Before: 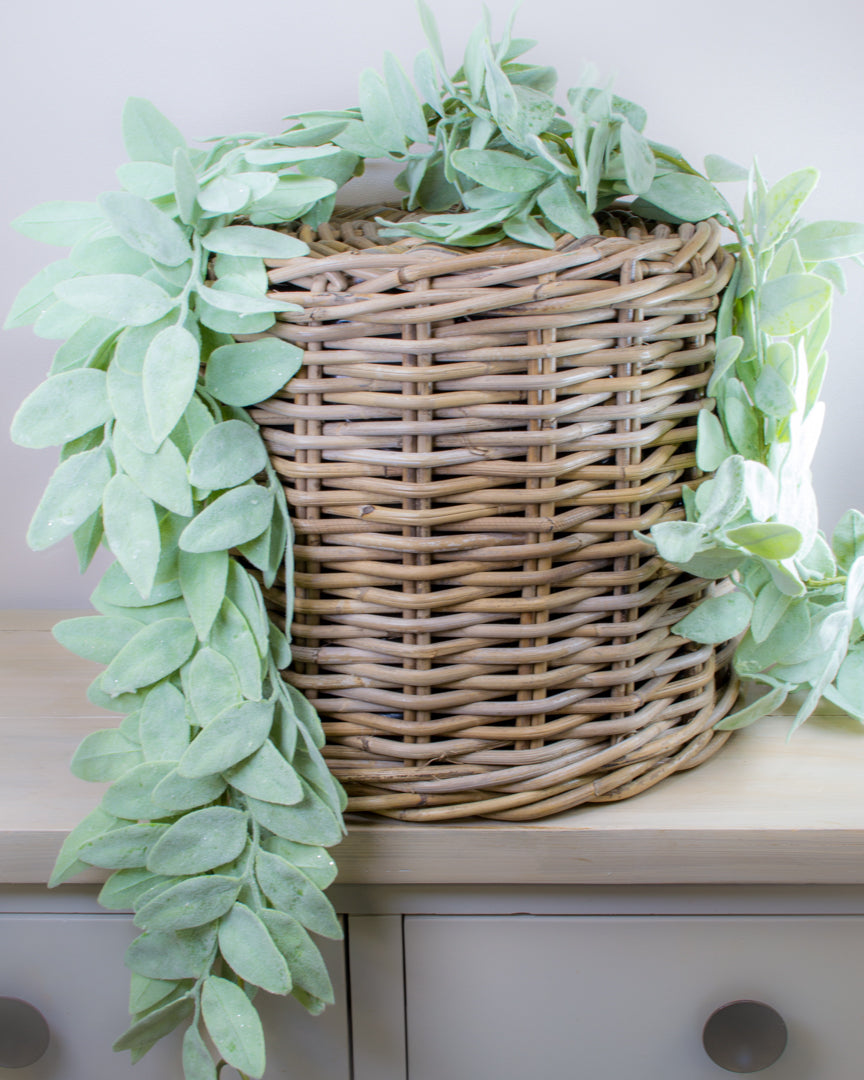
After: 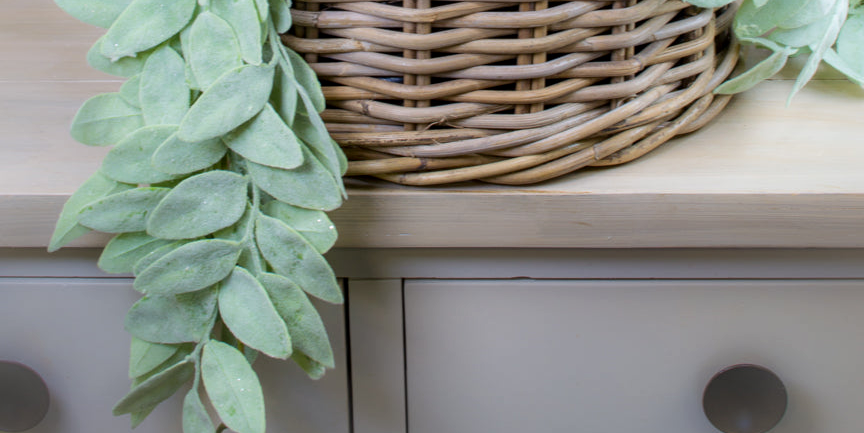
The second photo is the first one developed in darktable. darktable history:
crop and rotate: top 59.008%, bottom 0.895%
contrast brightness saturation: contrast 0.05
local contrast: mode bilateral grid, contrast 21, coarseness 50, detail 119%, midtone range 0.2
